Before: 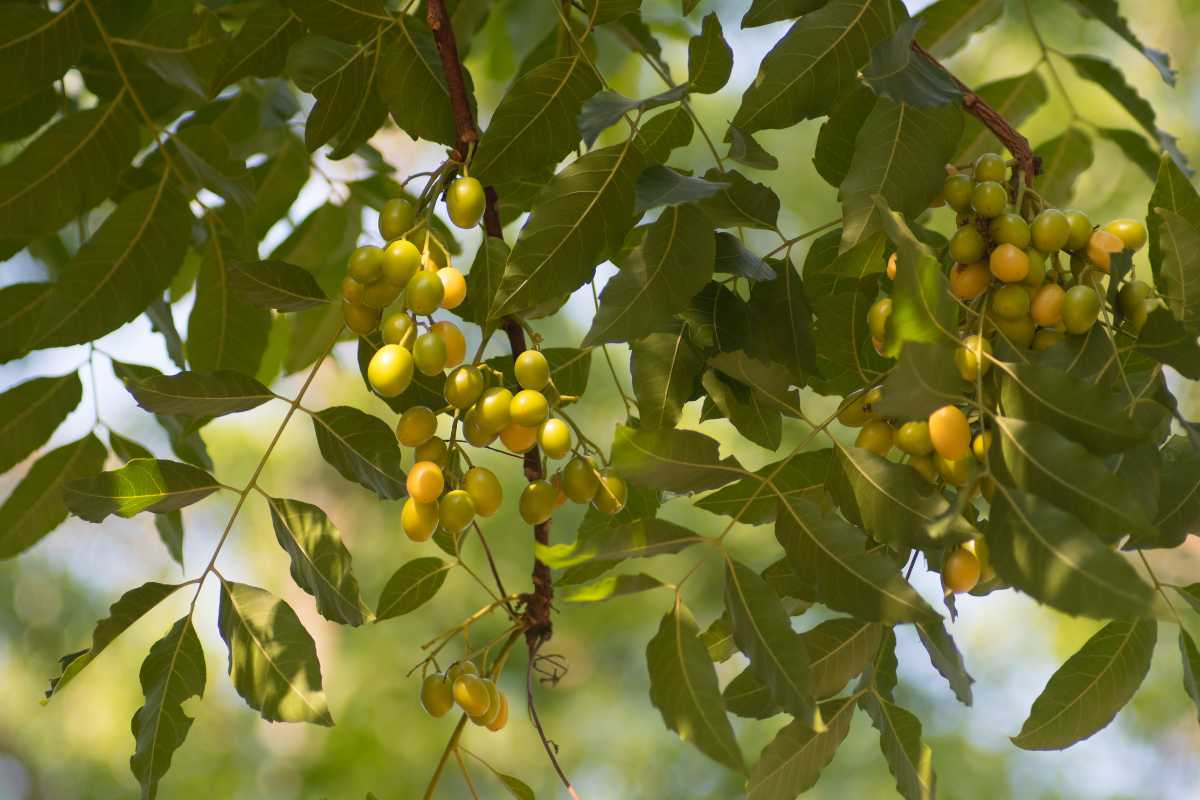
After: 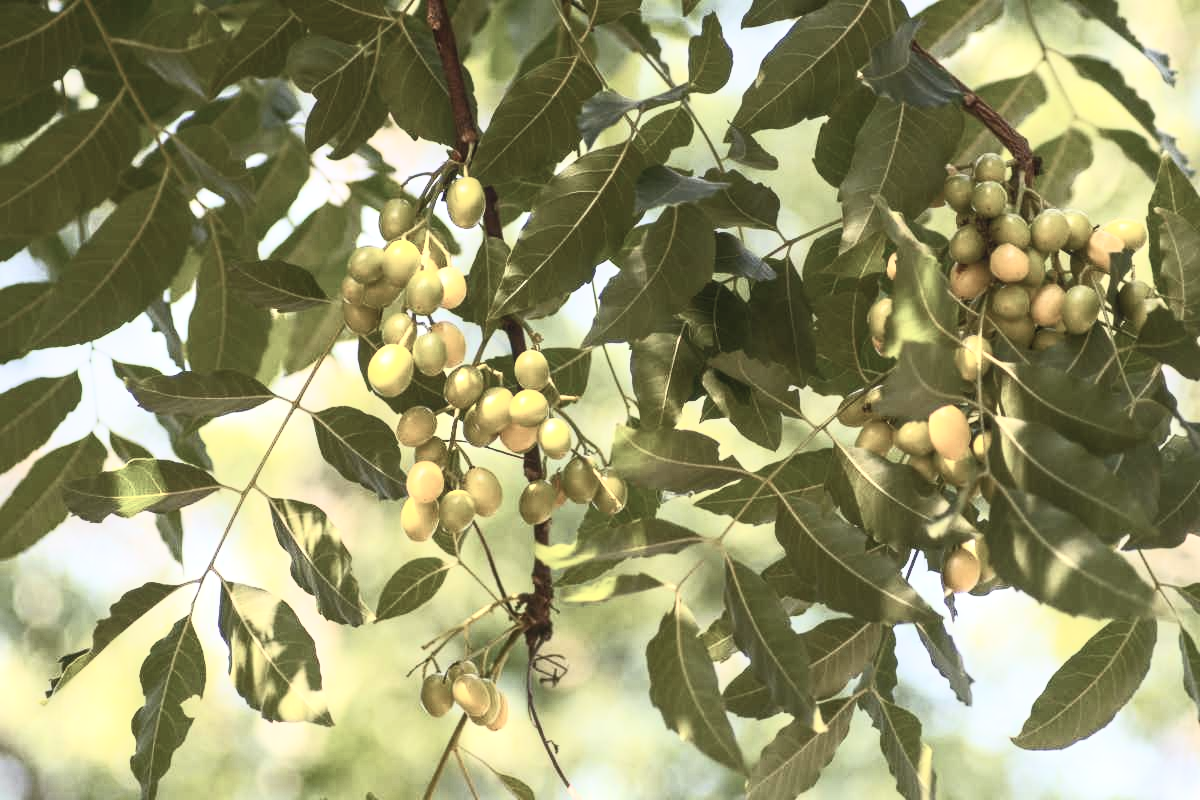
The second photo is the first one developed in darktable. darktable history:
contrast brightness saturation: contrast 0.575, brightness 0.567, saturation -0.33
local contrast: on, module defaults
